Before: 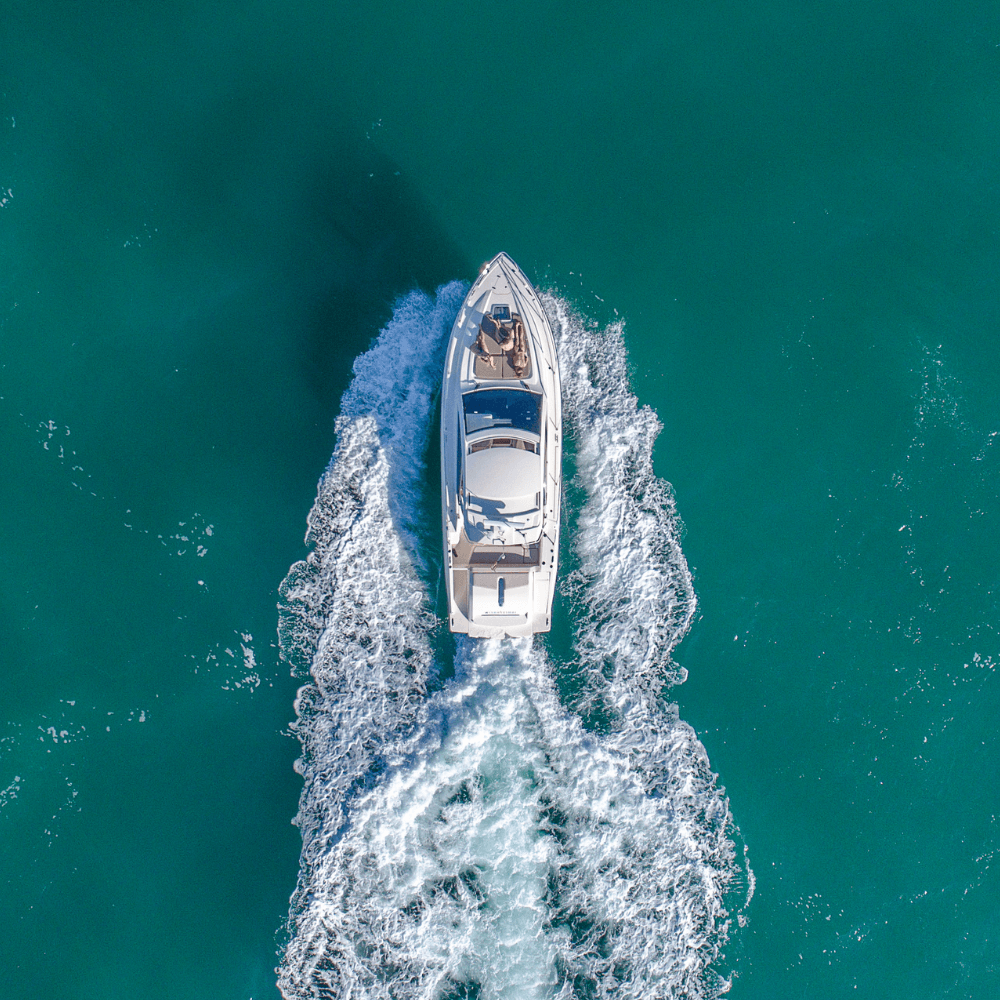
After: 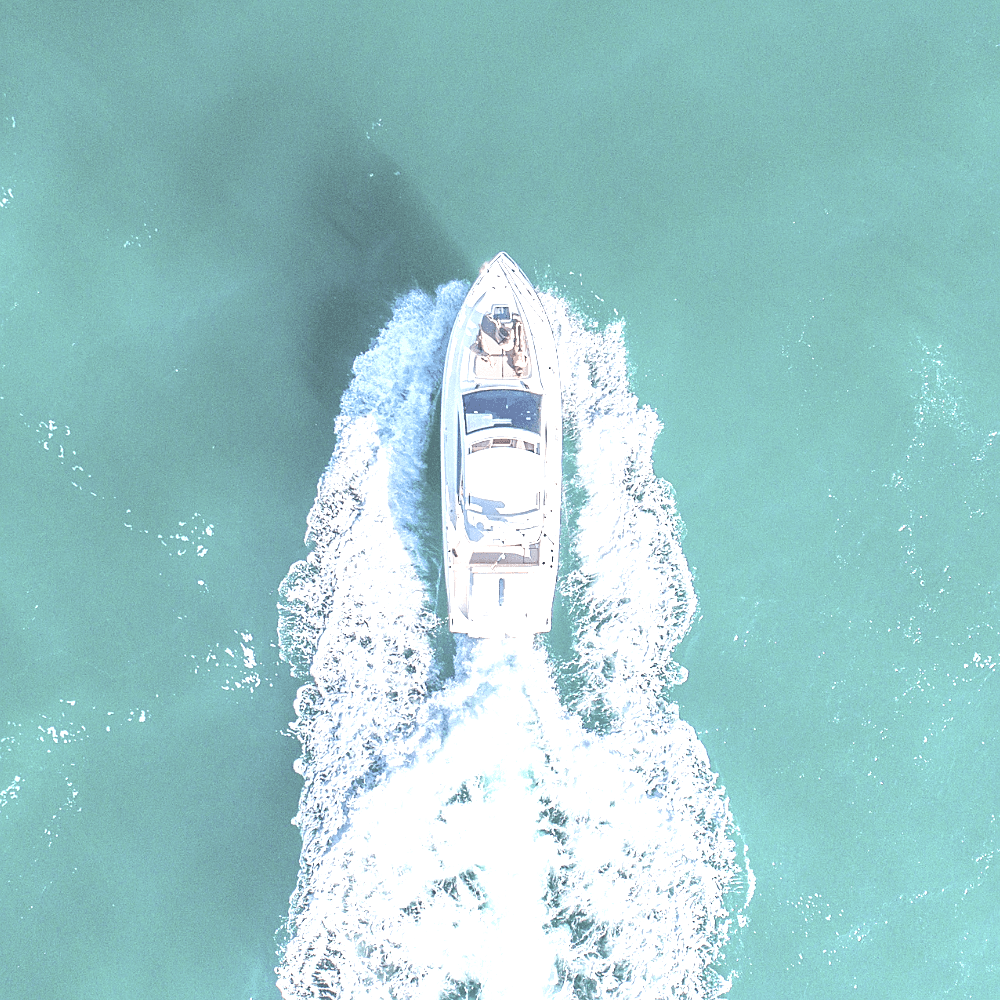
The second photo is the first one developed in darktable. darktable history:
sharpen: amount 0.207
contrast brightness saturation: brightness 0.181, saturation -0.488
exposure: black level correction 0, exposure 1.913 EV, compensate highlight preservation false
